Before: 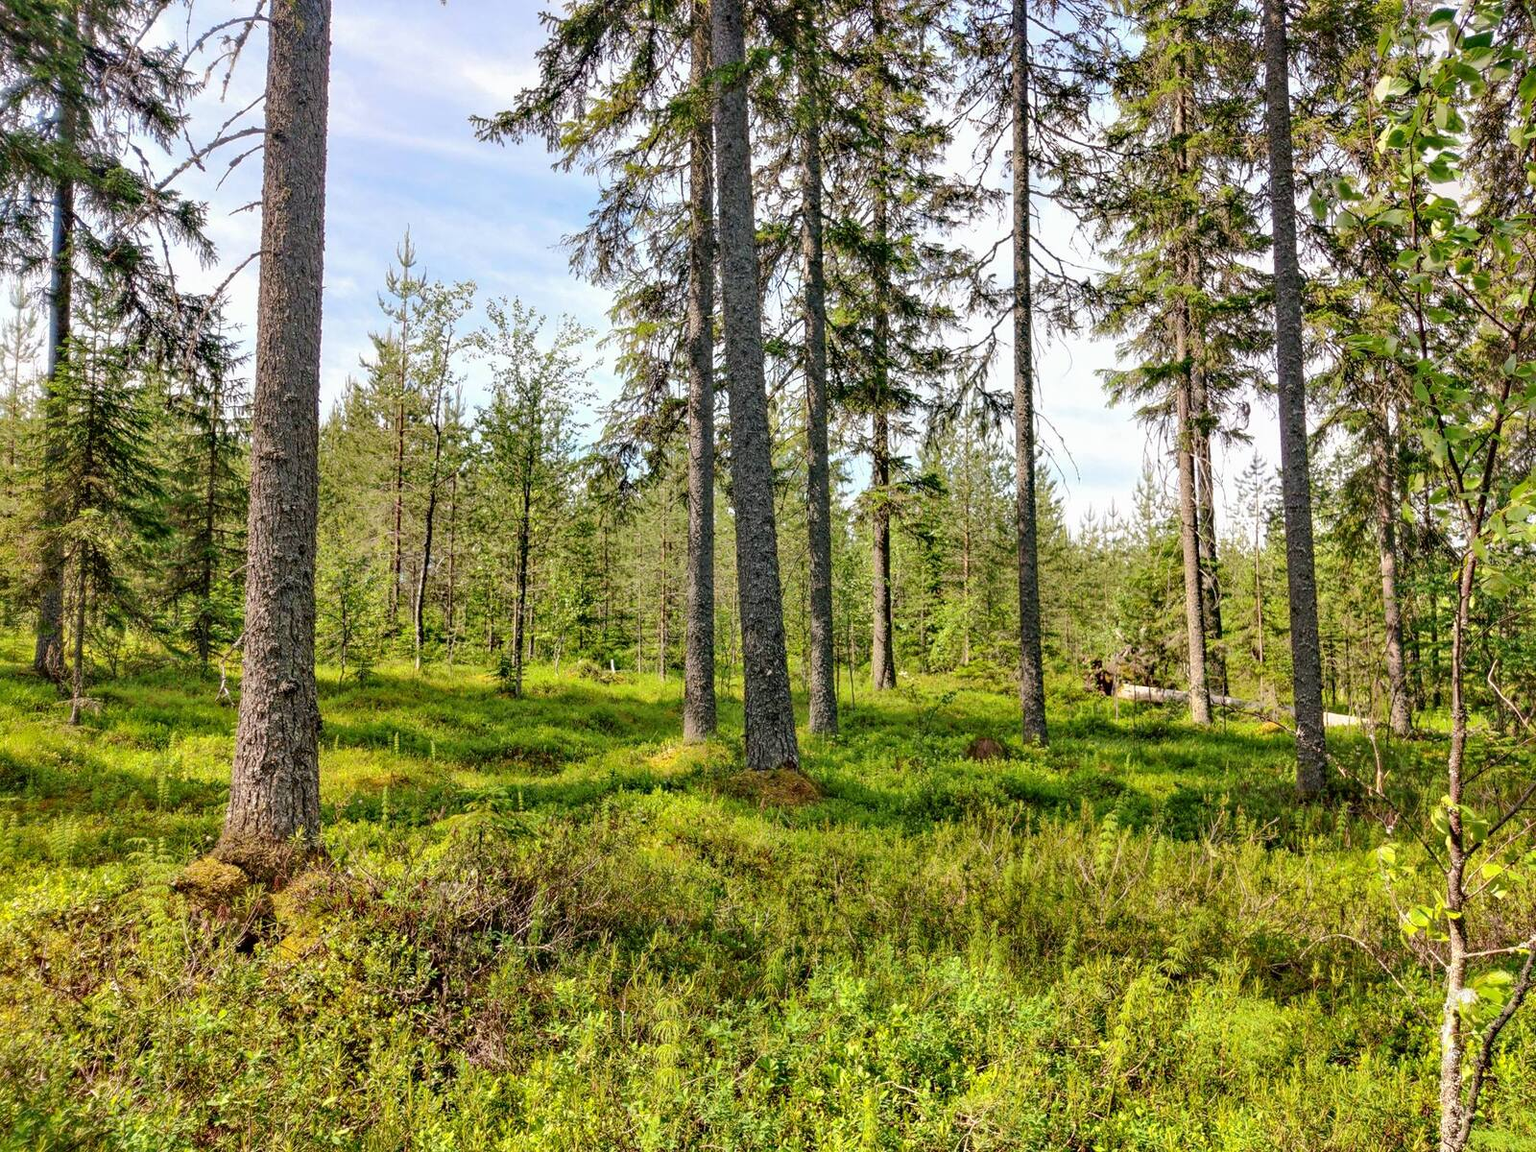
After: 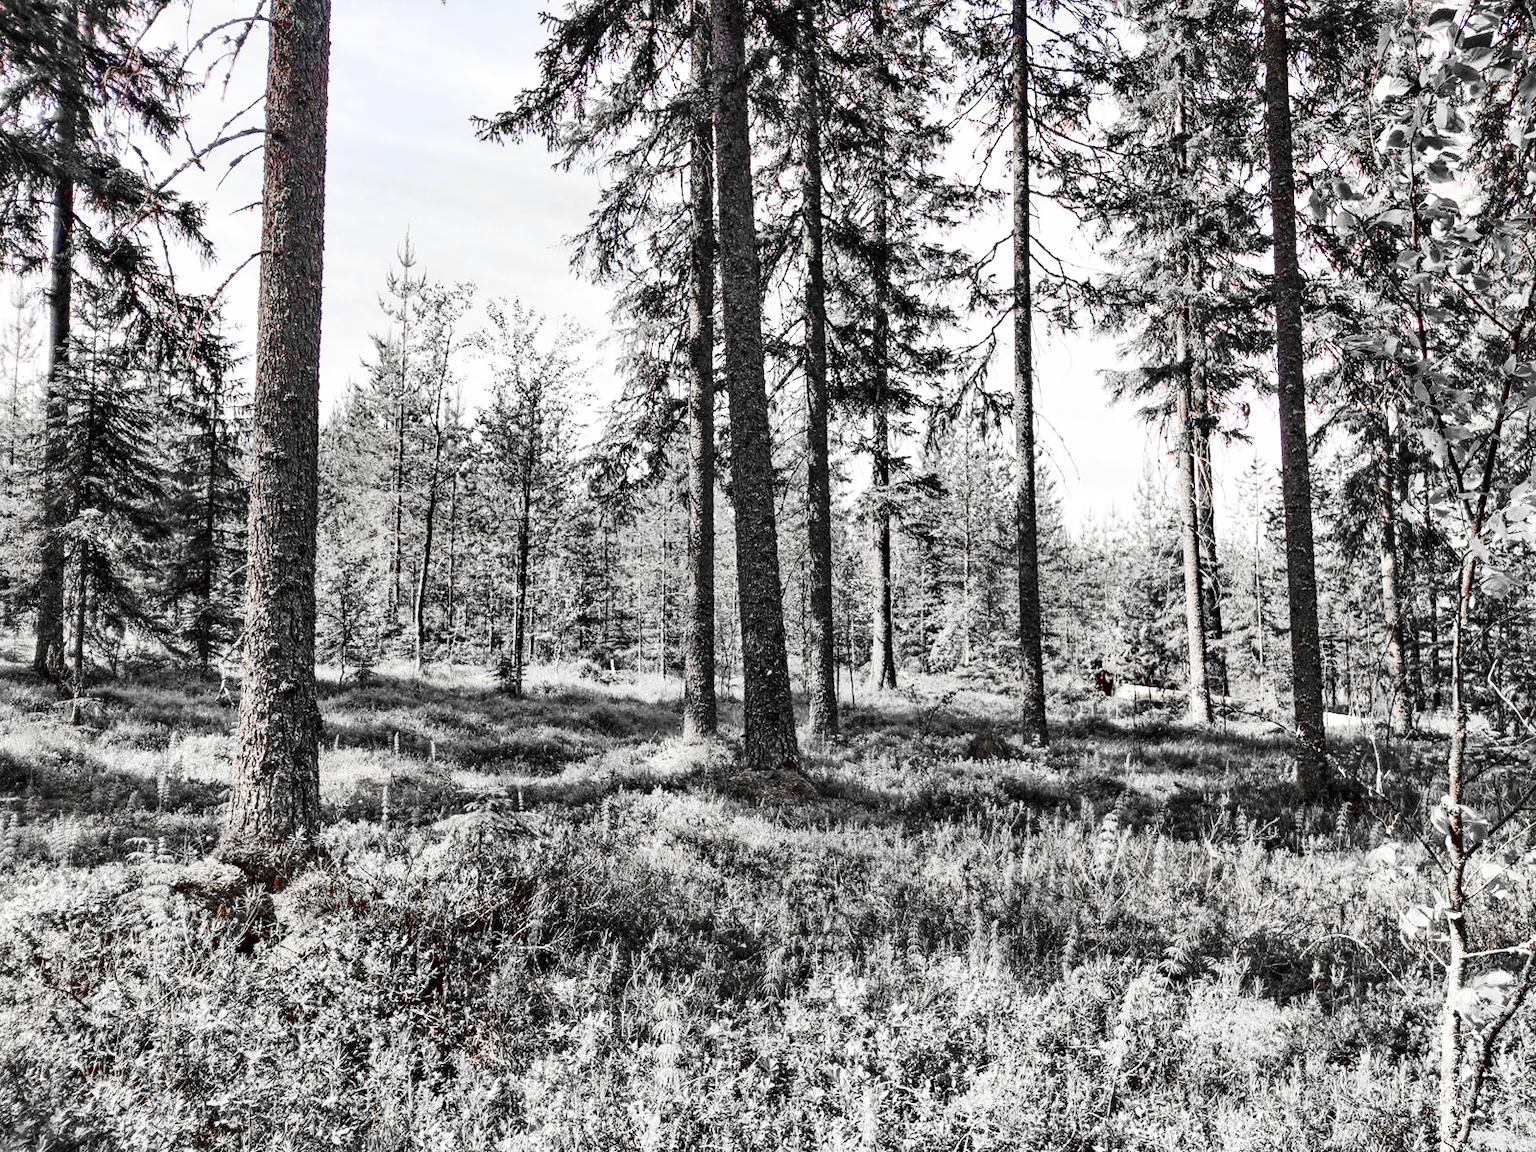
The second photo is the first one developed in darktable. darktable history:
color zones: curves: ch0 [(0, 0.278) (0.143, 0.5) (0.286, 0.5) (0.429, 0.5) (0.571, 0.5) (0.714, 0.5) (0.857, 0.5) (1, 0.5)]; ch1 [(0, 1) (0.143, 0.165) (0.286, 0) (0.429, 0) (0.571, 0) (0.714, 0) (0.857, 0.5) (1, 0.5)]; ch2 [(0, 0.508) (0.143, 0.5) (0.286, 0.5) (0.429, 0.5) (0.571, 0.5) (0.714, 0.5) (0.857, 0.5) (1, 0.5)]
tone equalizer: on, module defaults
contrast brightness saturation: contrast 0.4, brightness 0.05, saturation 0.25
